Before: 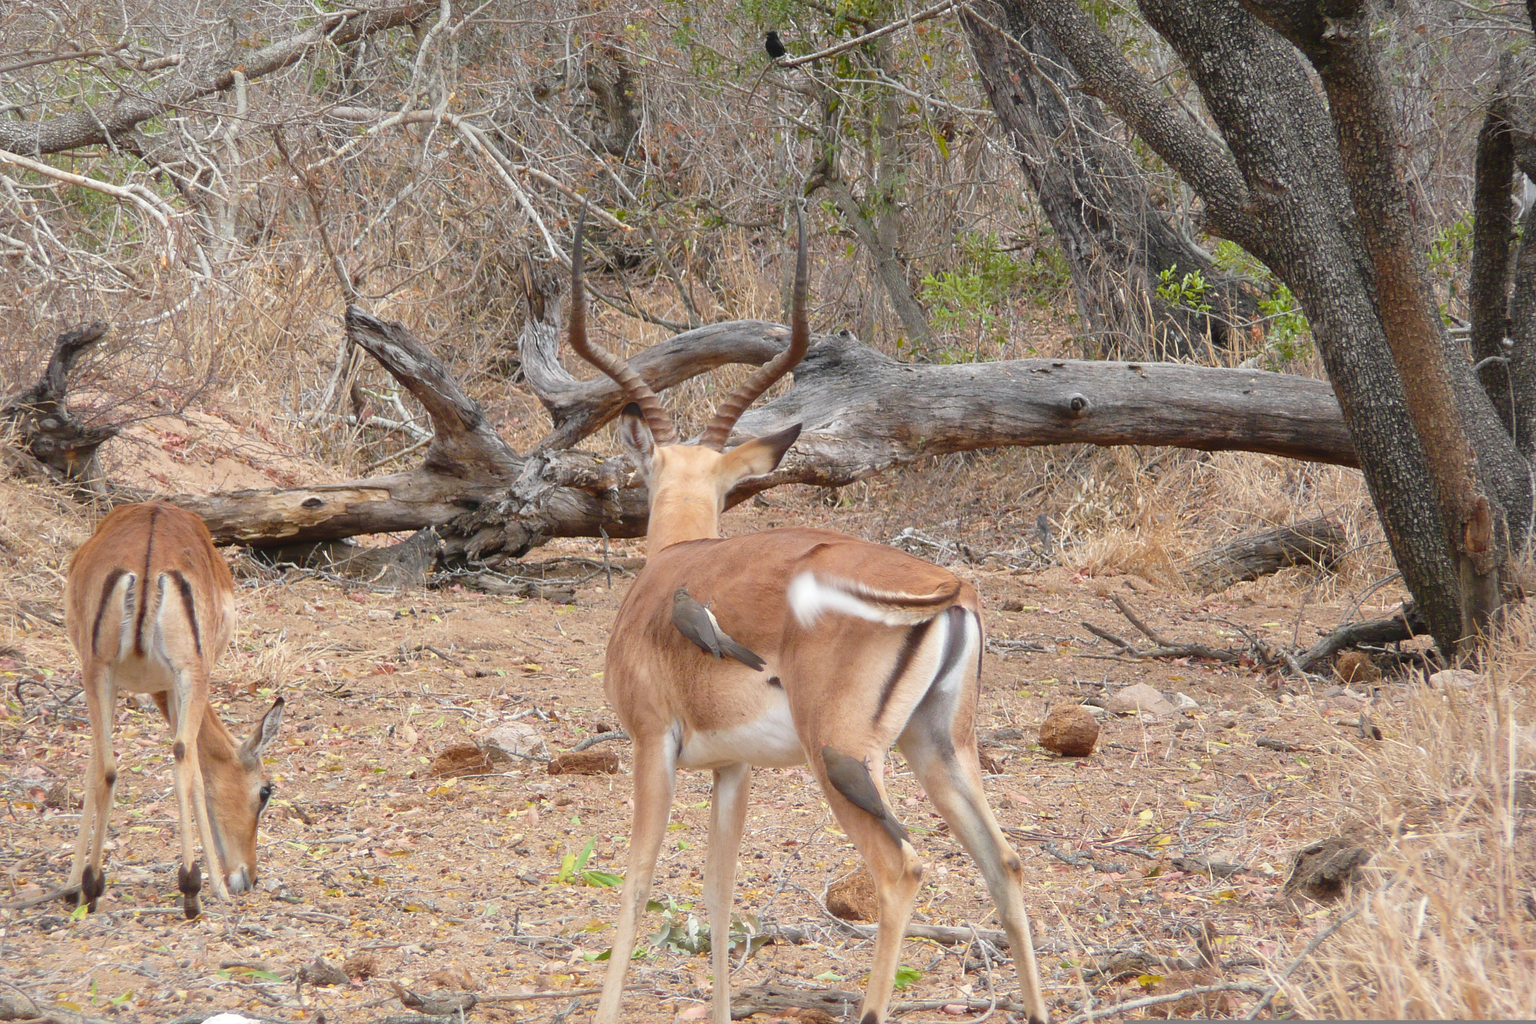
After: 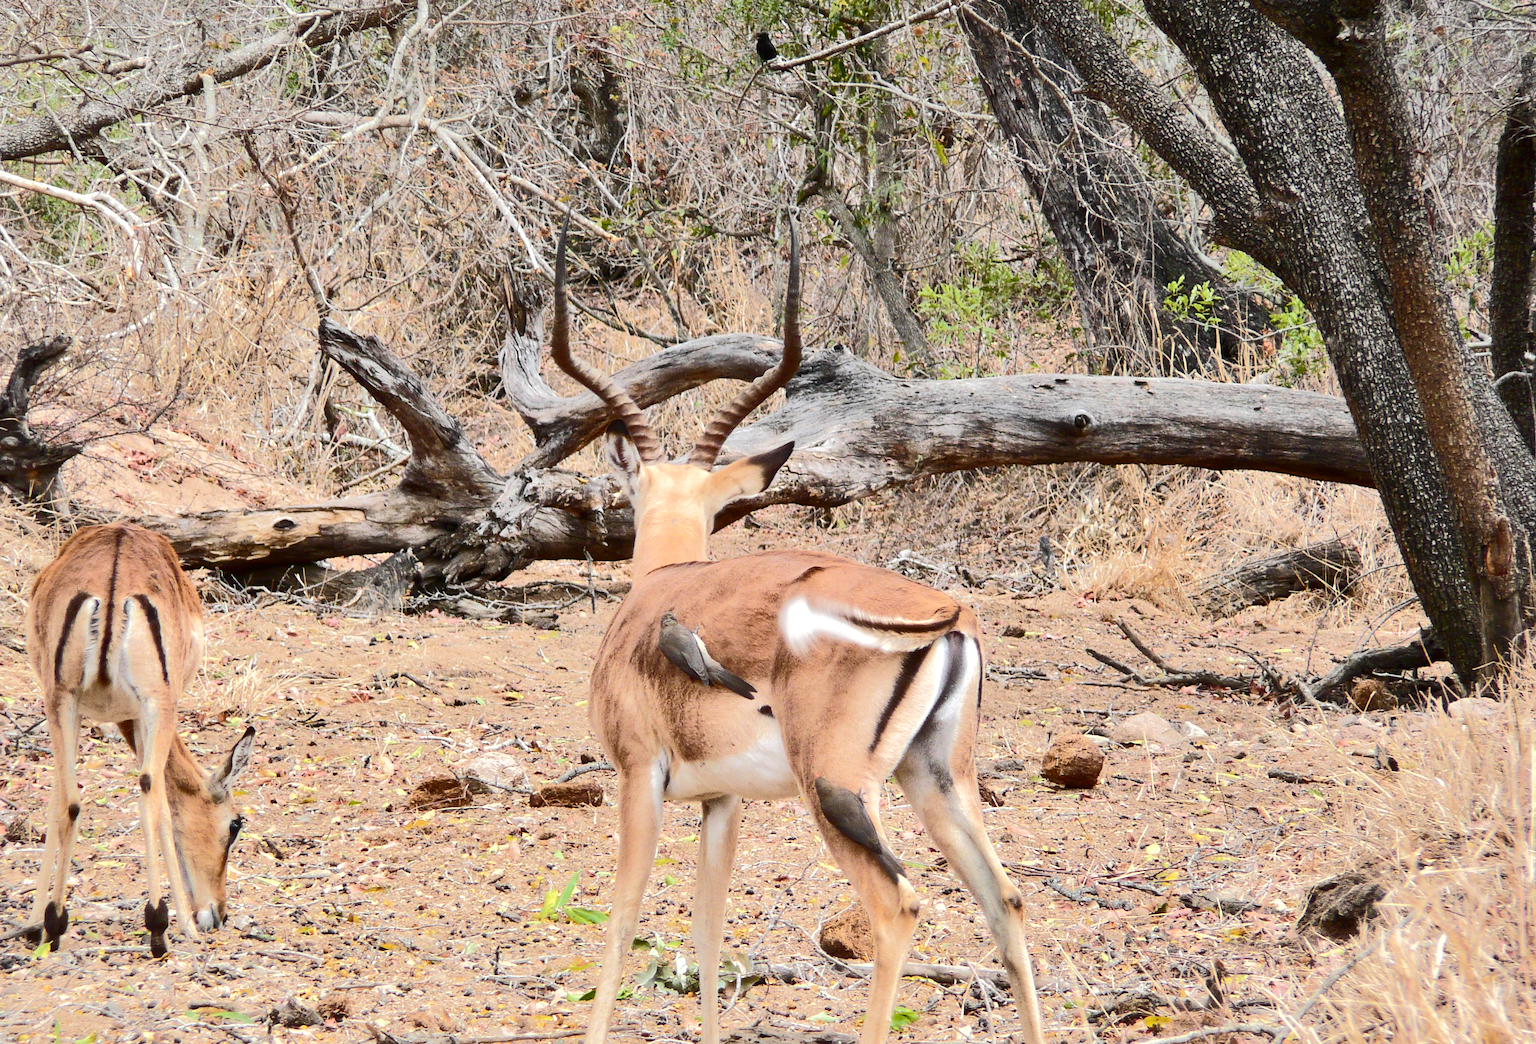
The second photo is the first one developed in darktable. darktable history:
shadows and highlights: low approximation 0.01, soften with gaussian
exposure: exposure 0.378 EV, compensate highlight preservation false
tone curve: curves: ch0 [(0, 0) (0.003, 0.002) (0.011, 0.004) (0.025, 0.005) (0.044, 0.009) (0.069, 0.013) (0.1, 0.017) (0.136, 0.036) (0.177, 0.066) (0.224, 0.102) (0.277, 0.143) (0.335, 0.197) (0.399, 0.268) (0.468, 0.389) (0.543, 0.549) (0.623, 0.714) (0.709, 0.801) (0.801, 0.854) (0.898, 0.9) (1, 1)], color space Lab, independent channels, preserve colors none
crop and rotate: left 2.641%, right 1.343%, bottom 2.088%
